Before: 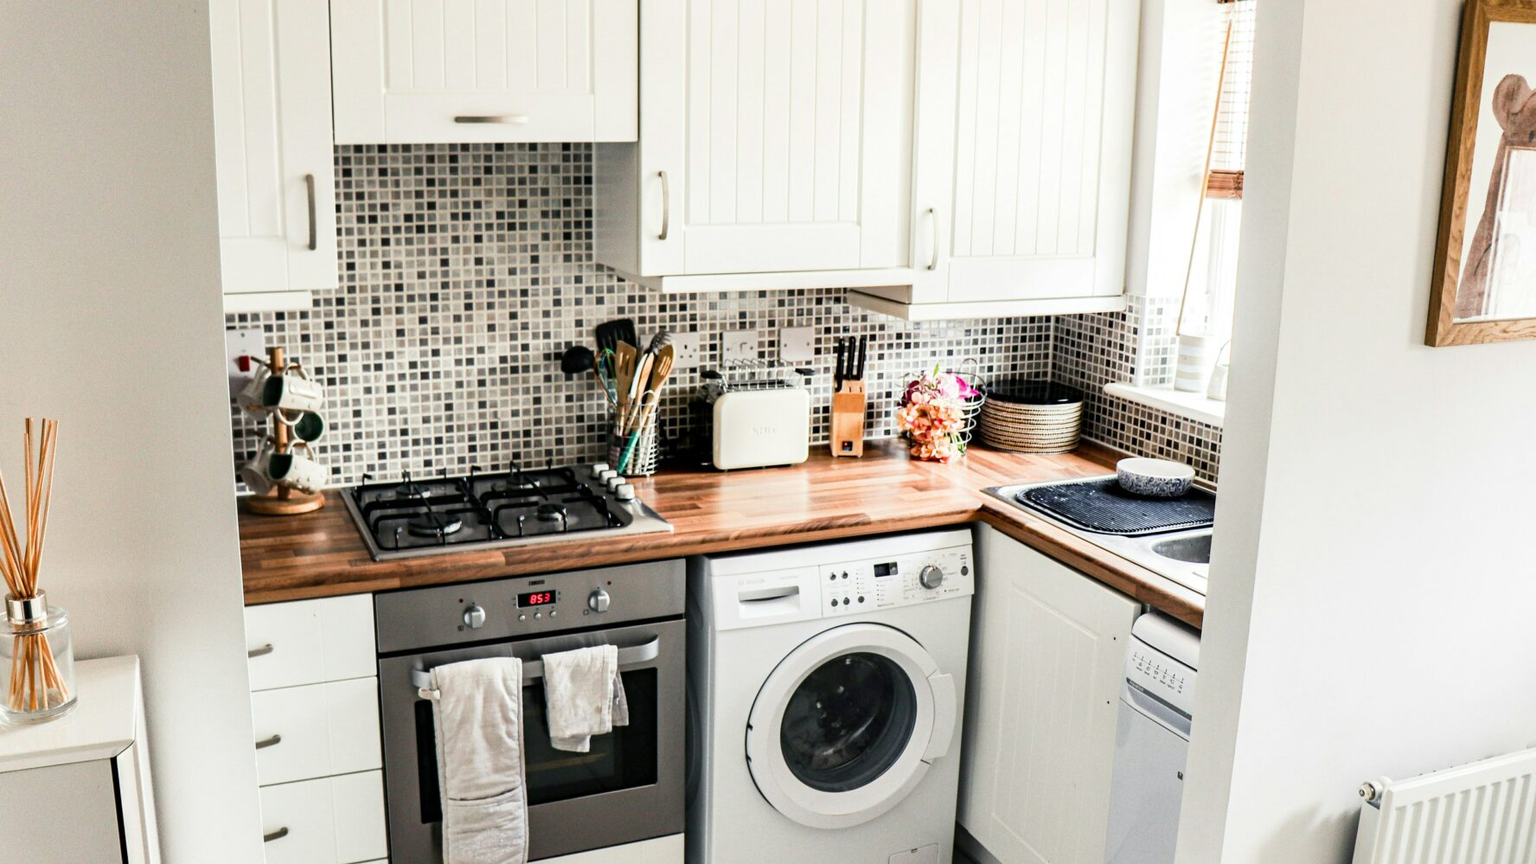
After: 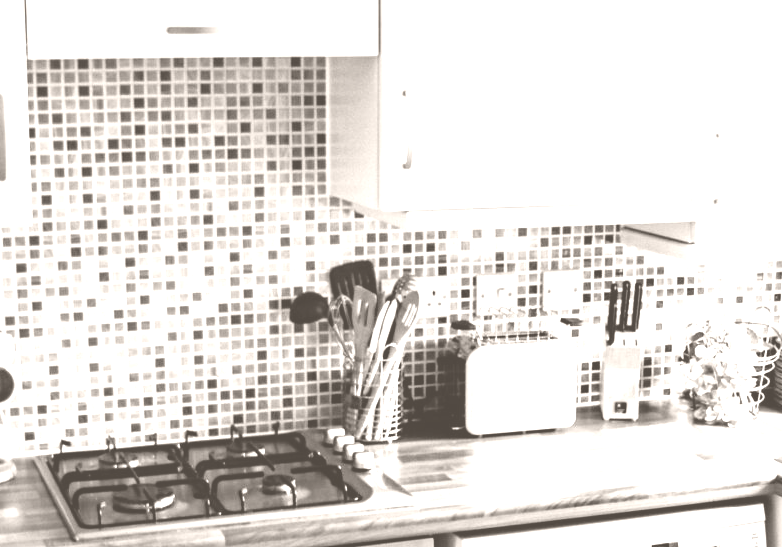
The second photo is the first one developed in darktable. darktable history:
color balance rgb: on, module defaults
colorize: hue 34.49°, saturation 35.33%, source mix 100%, lightness 55%, version 1
crop: left 20.248%, top 10.86%, right 35.675%, bottom 34.321%
